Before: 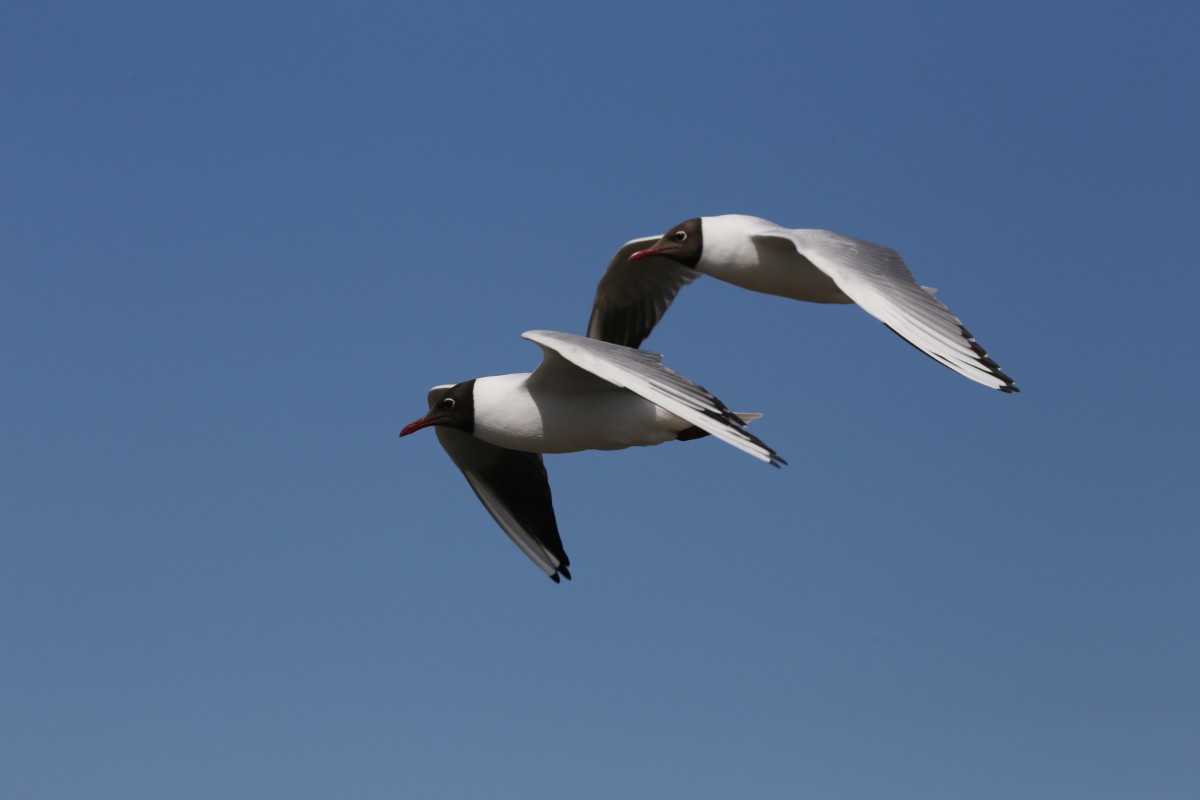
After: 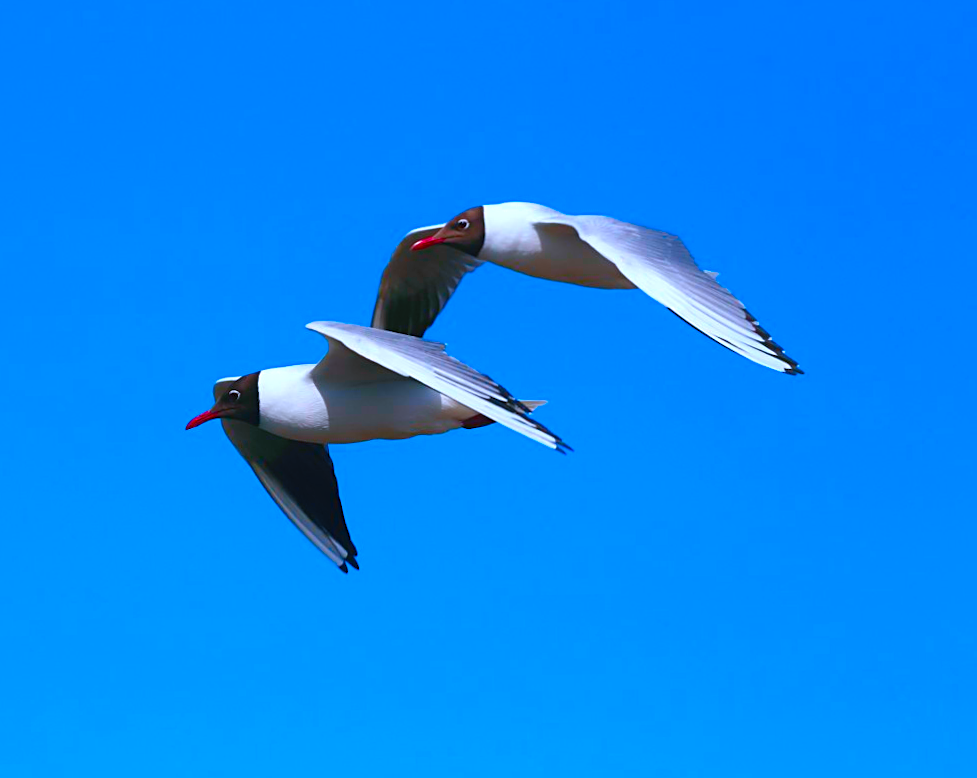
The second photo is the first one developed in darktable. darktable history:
color correction: highlights a* 1.59, highlights b* -1.7, saturation 2.48
rotate and perspective: rotation -1°, crop left 0.011, crop right 0.989, crop top 0.025, crop bottom 0.975
color balance rgb: perceptual saturation grading › global saturation 20%, perceptual saturation grading › highlights -25%, perceptual saturation grading › shadows 50%
contrast equalizer: octaves 7, y [[0.6 ×6], [0.55 ×6], [0 ×6], [0 ×6], [0 ×6]], mix -0.3
exposure: exposure 0.6 EV, compensate highlight preservation false
sharpen: on, module defaults
color calibration: x 0.37, y 0.382, temperature 4313.32 K
crop: left 17.582%, bottom 0.031%
